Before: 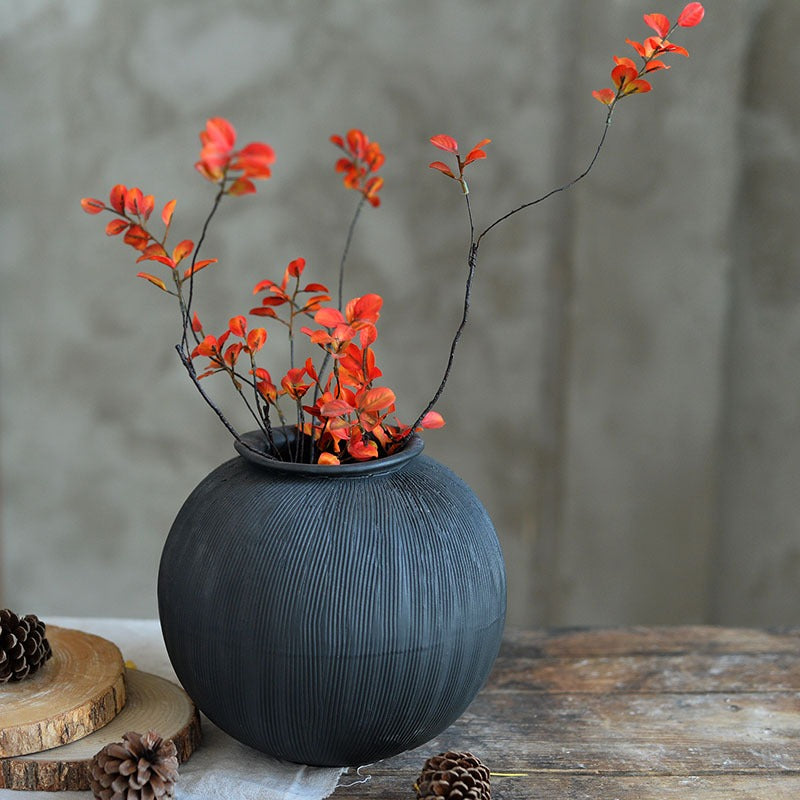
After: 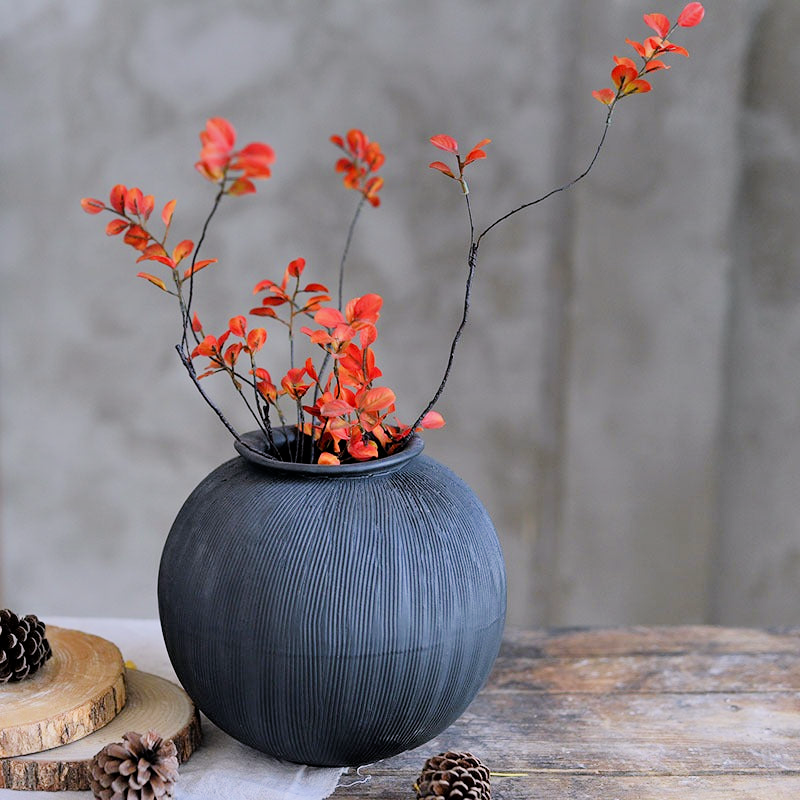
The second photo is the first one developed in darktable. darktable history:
graduated density: rotation -0.352°, offset 57.64
exposure: black level correction 0.001, exposure 0.955 EV, compensate exposure bias true, compensate highlight preservation false
white balance: red 0.967, blue 1.119, emerald 0.756
color correction: highlights a* 3.84, highlights b* 5.07
filmic rgb: black relative exposure -7.65 EV, white relative exposure 4.56 EV, hardness 3.61
